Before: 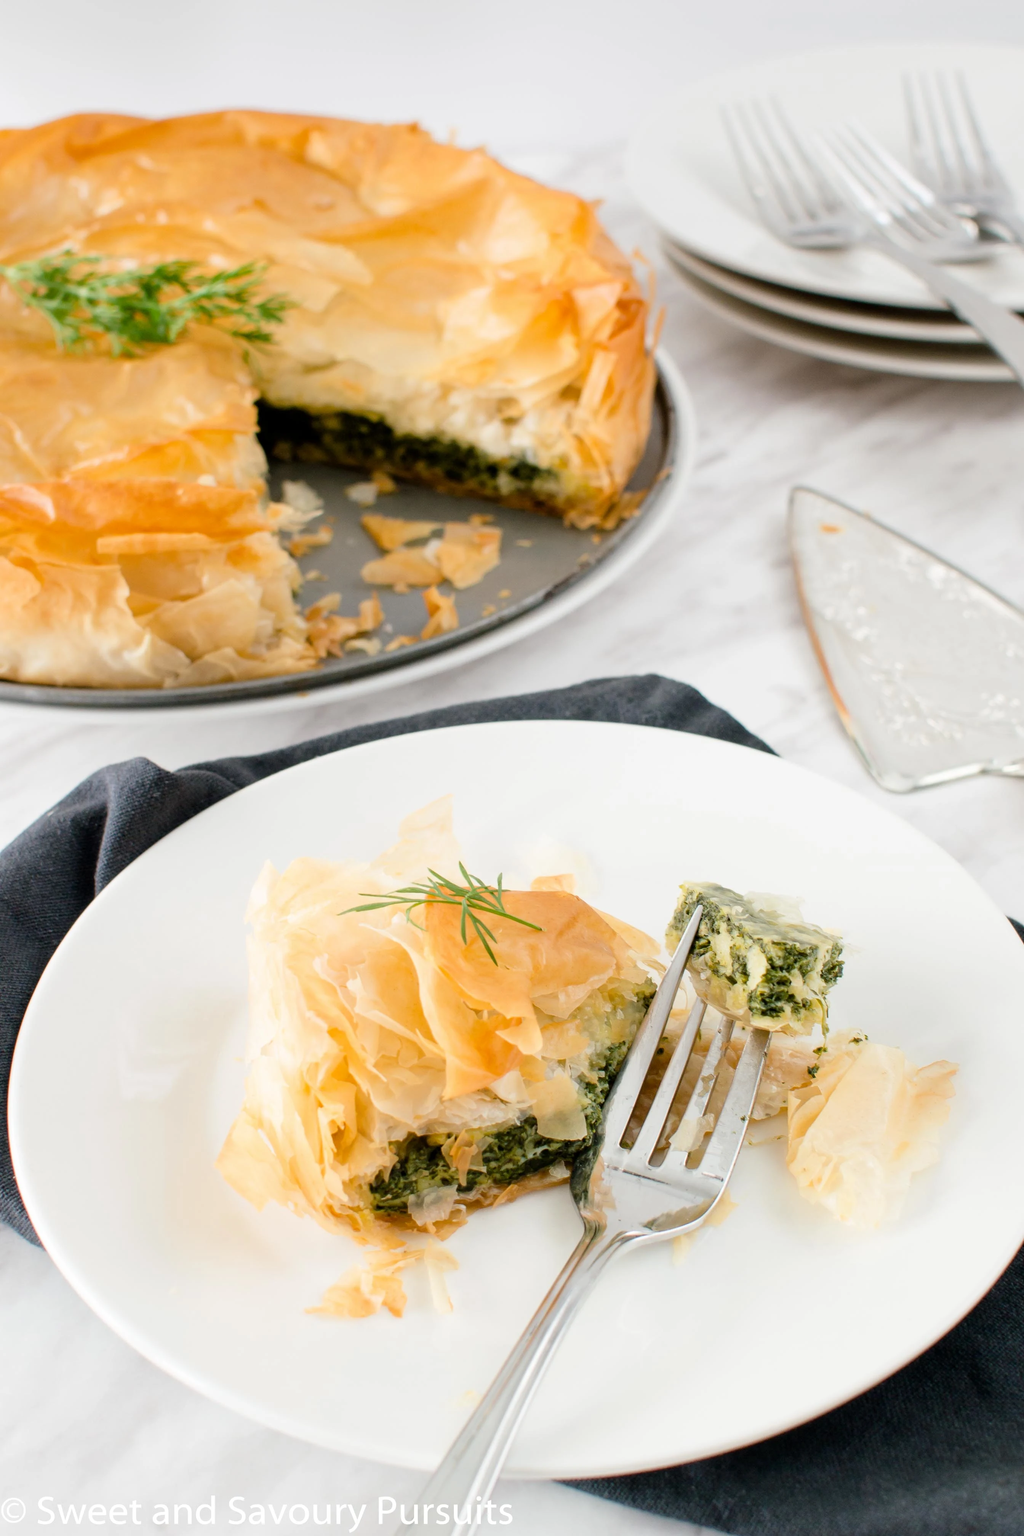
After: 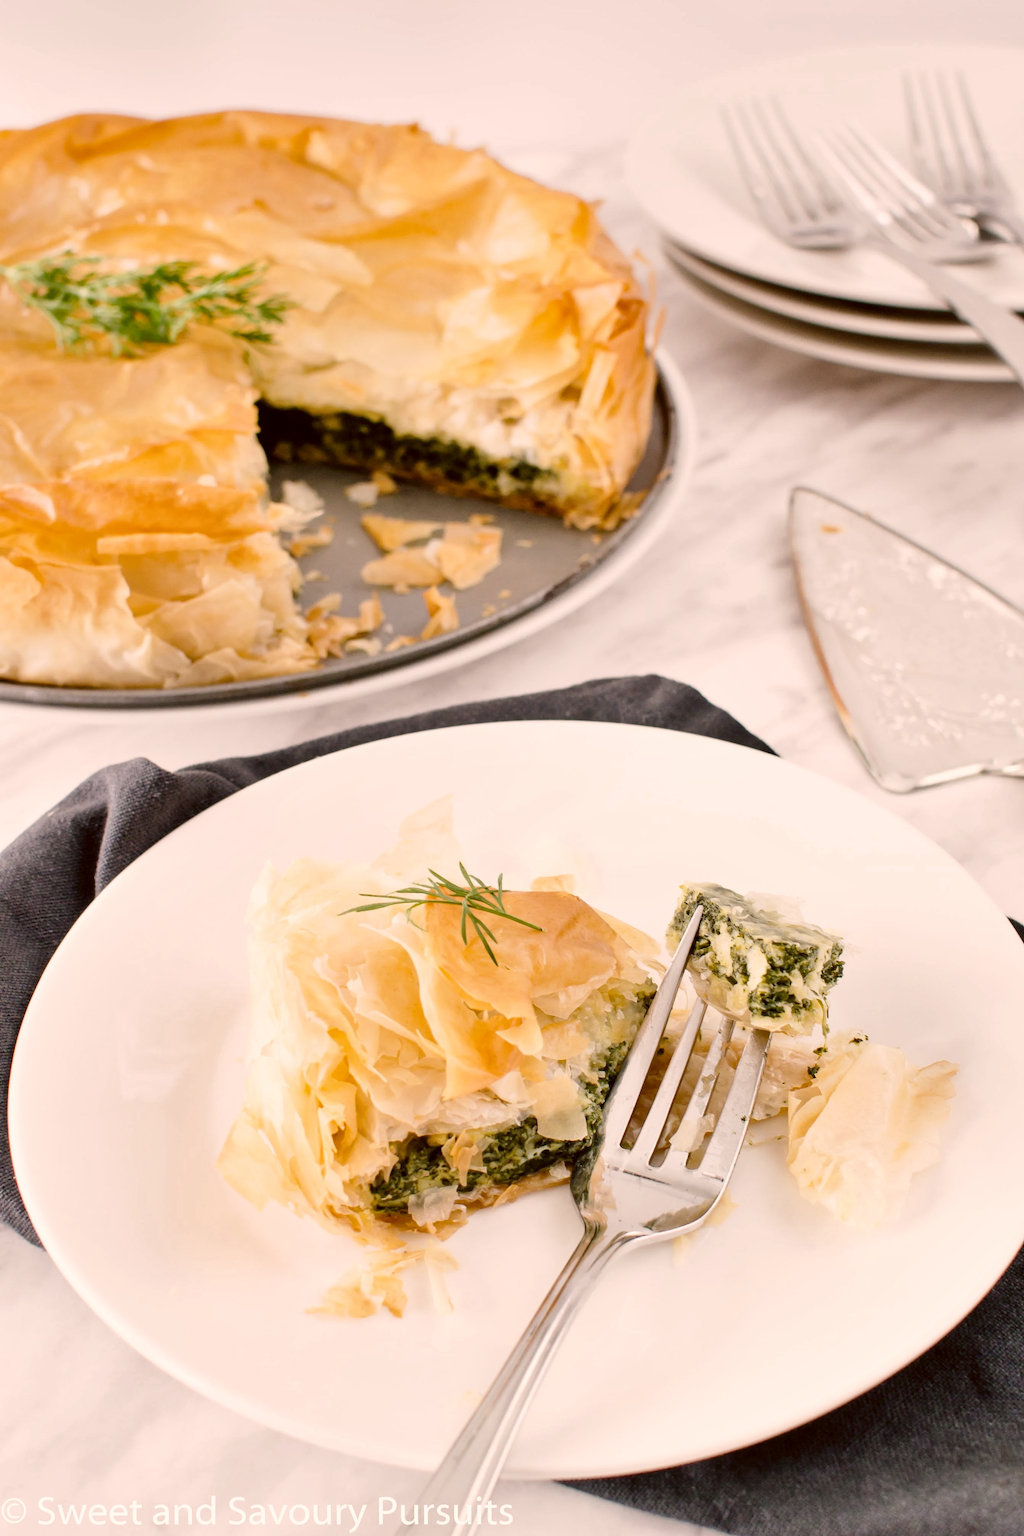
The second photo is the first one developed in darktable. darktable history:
color correction: highlights a* 10.19, highlights b* 9.77, shadows a* 8, shadows b* 7.71, saturation 0.811
shadows and highlights: soften with gaussian
tone curve: curves: ch0 [(0, 0) (0.003, 0.004) (0.011, 0.015) (0.025, 0.033) (0.044, 0.058) (0.069, 0.091) (0.1, 0.131) (0.136, 0.179) (0.177, 0.233) (0.224, 0.296) (0.277, 0.364) (0.335, 0.434) (0.399, 0.511) (0.468, 0.584) (0.543, 0.656) (0.623, 0.729) (0.709, 0.799) (0.801, 0.874) (0.898, 0.936) (1, 1)], preserve colors none
